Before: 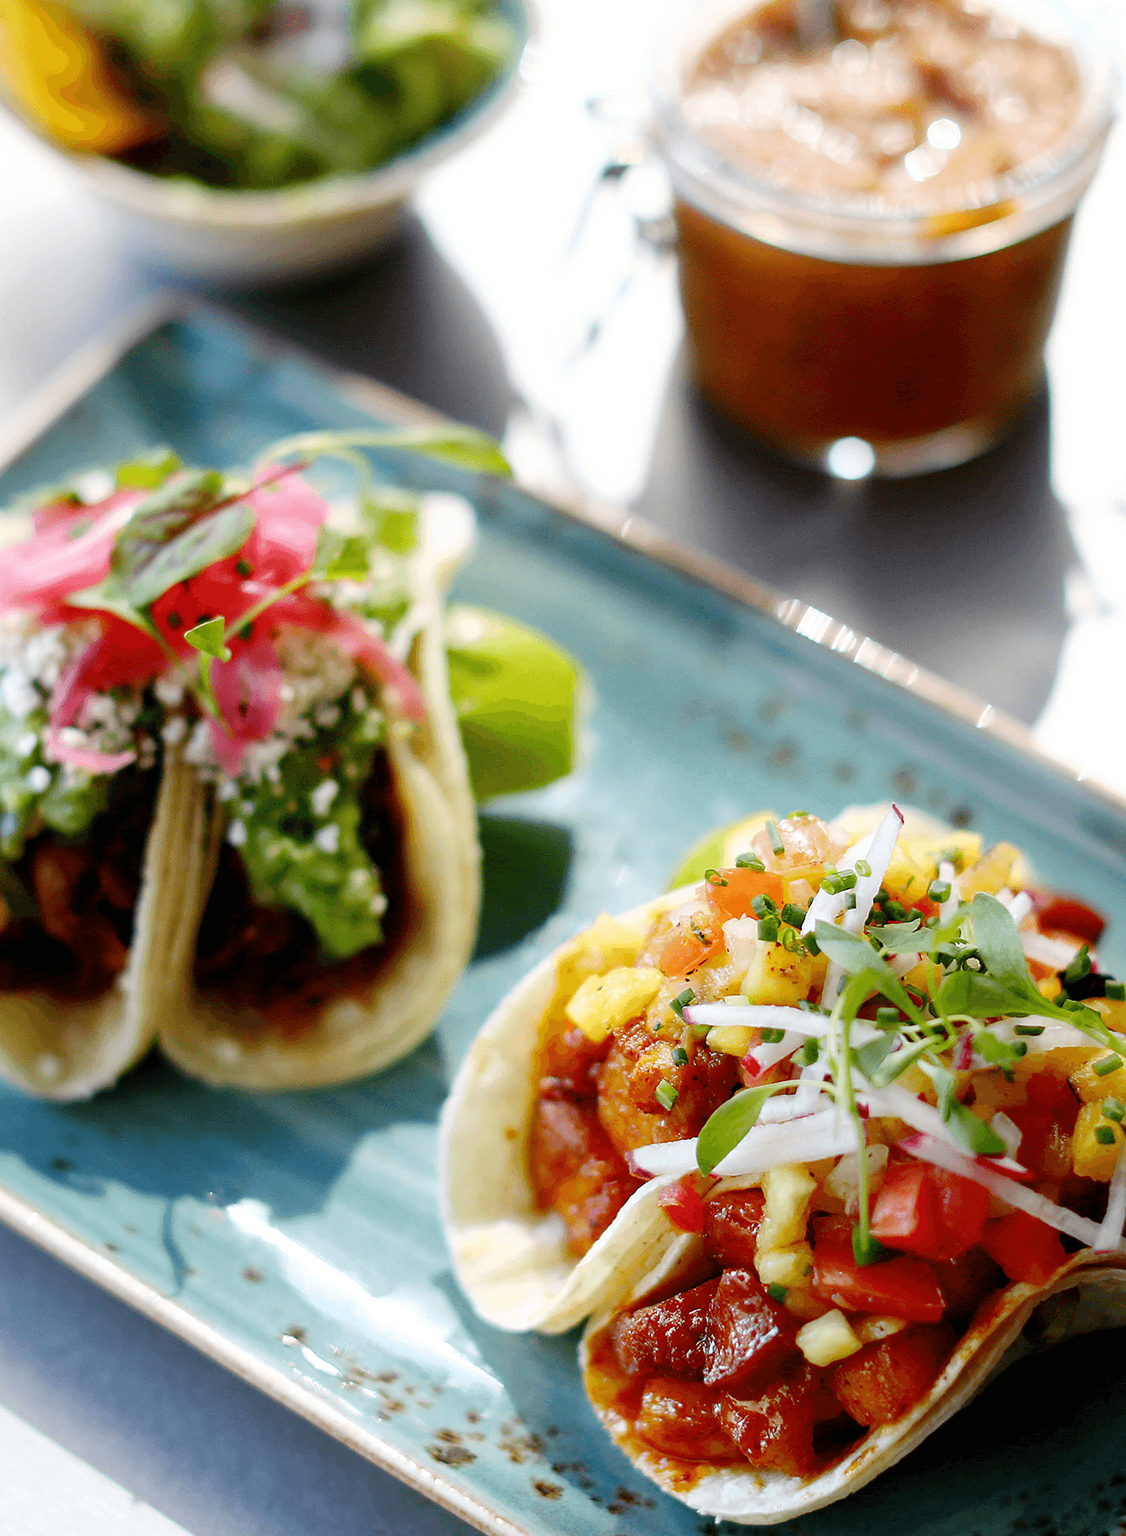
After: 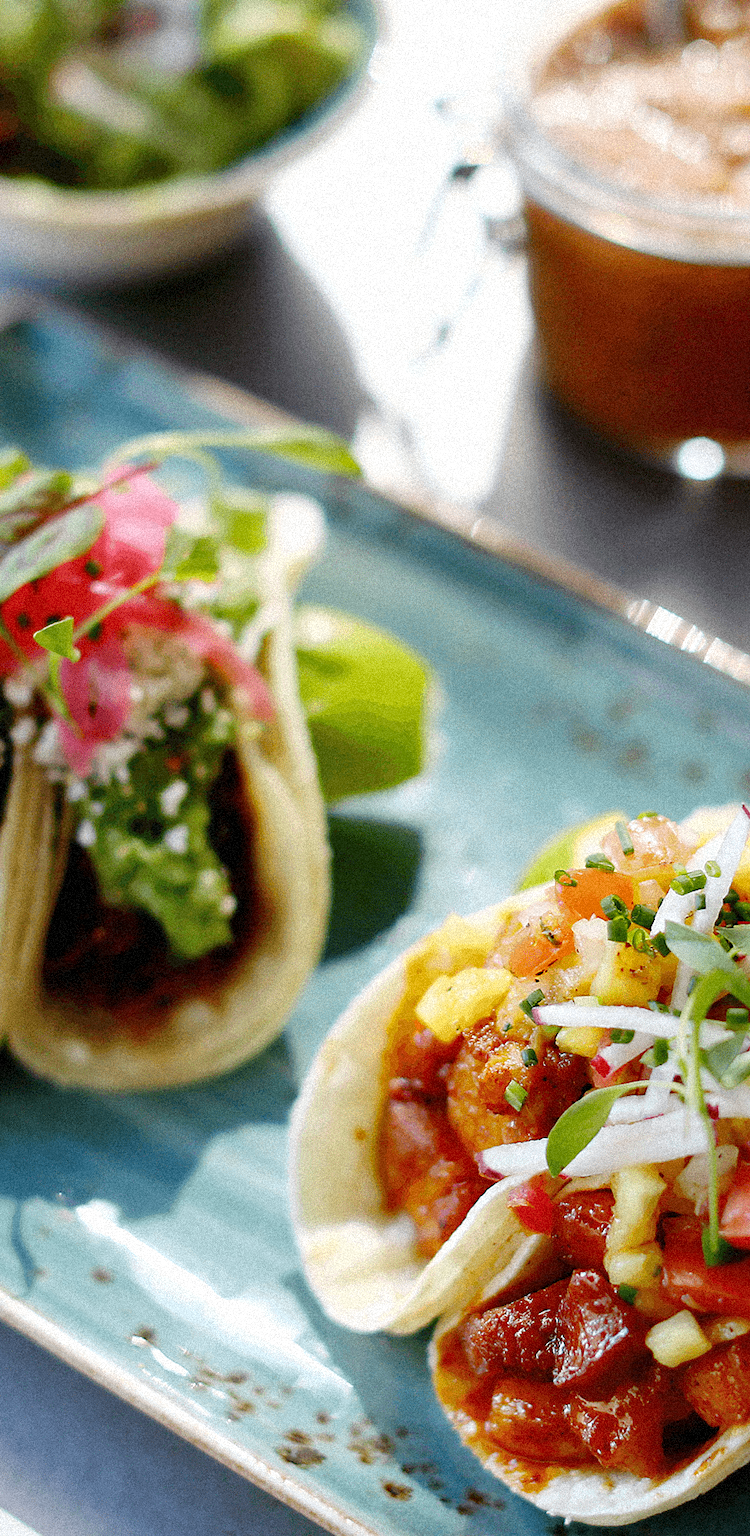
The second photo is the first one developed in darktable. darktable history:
shadows and highlights: shadows 37.27, highlights -28.18, soften with gaussian
grain: strength 35%, mid-tones bias 0%
crop and rotate: left 13.537%, right 19.796%
